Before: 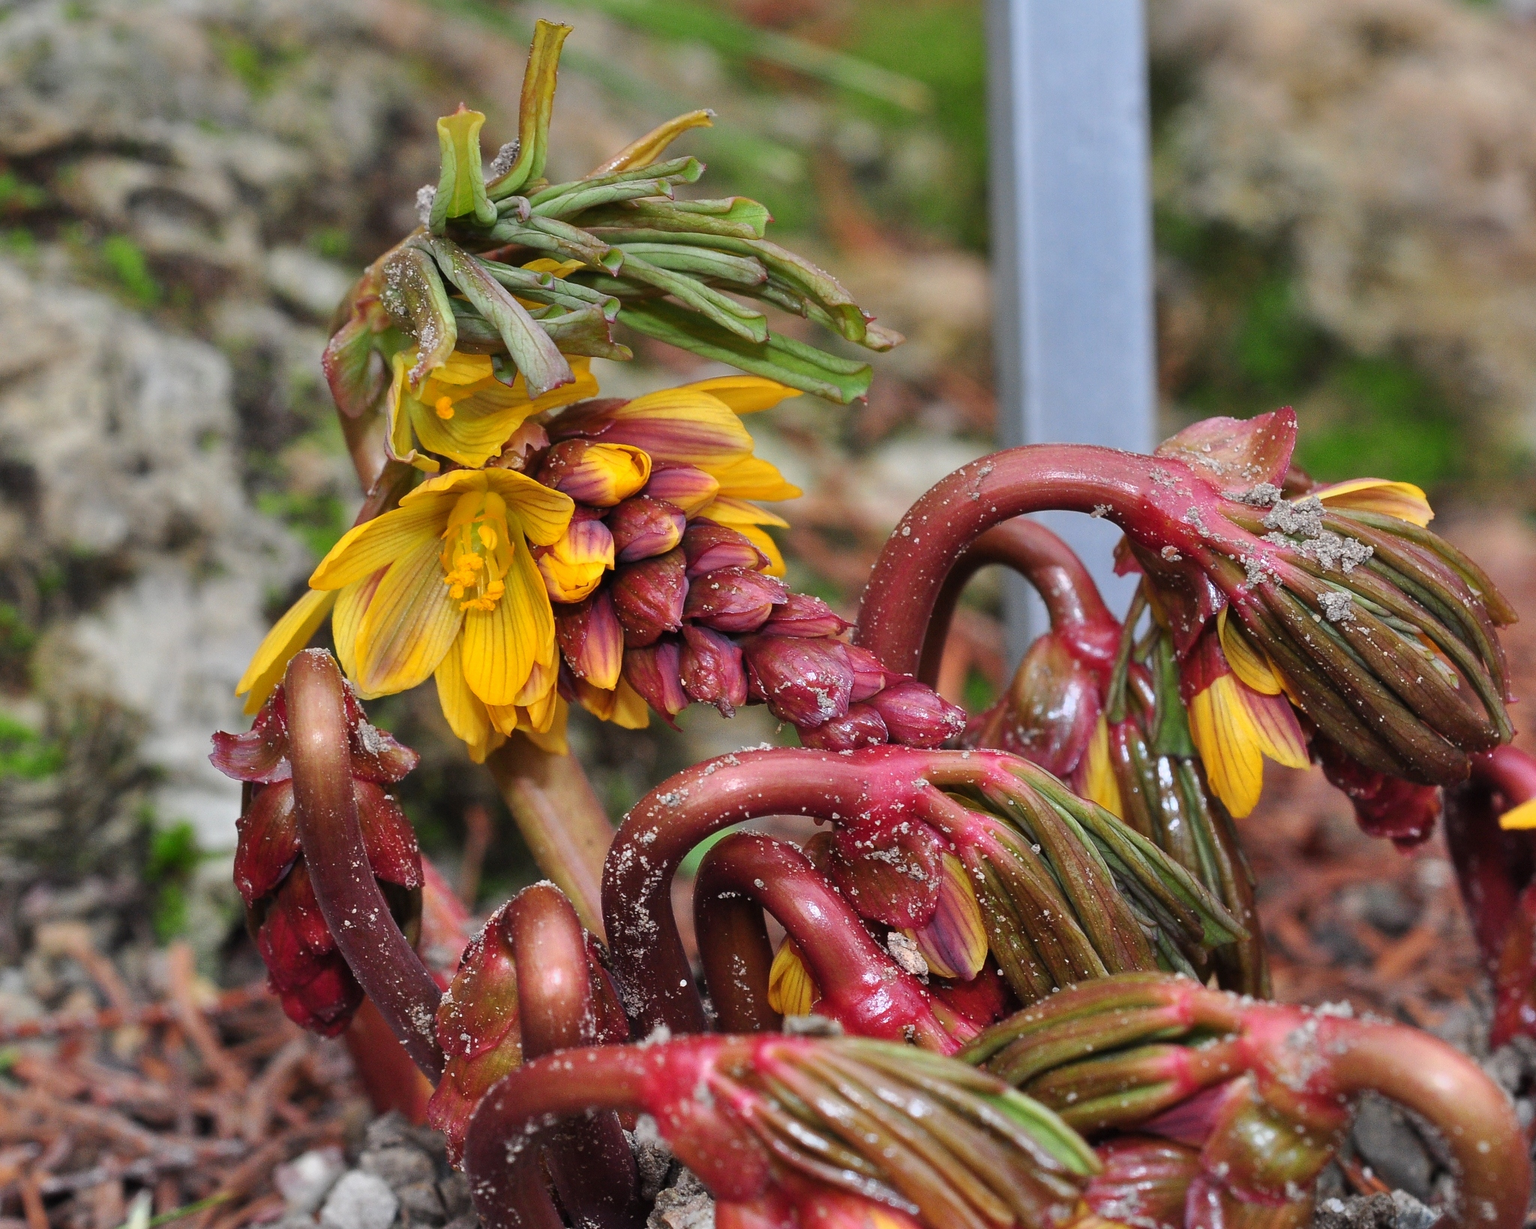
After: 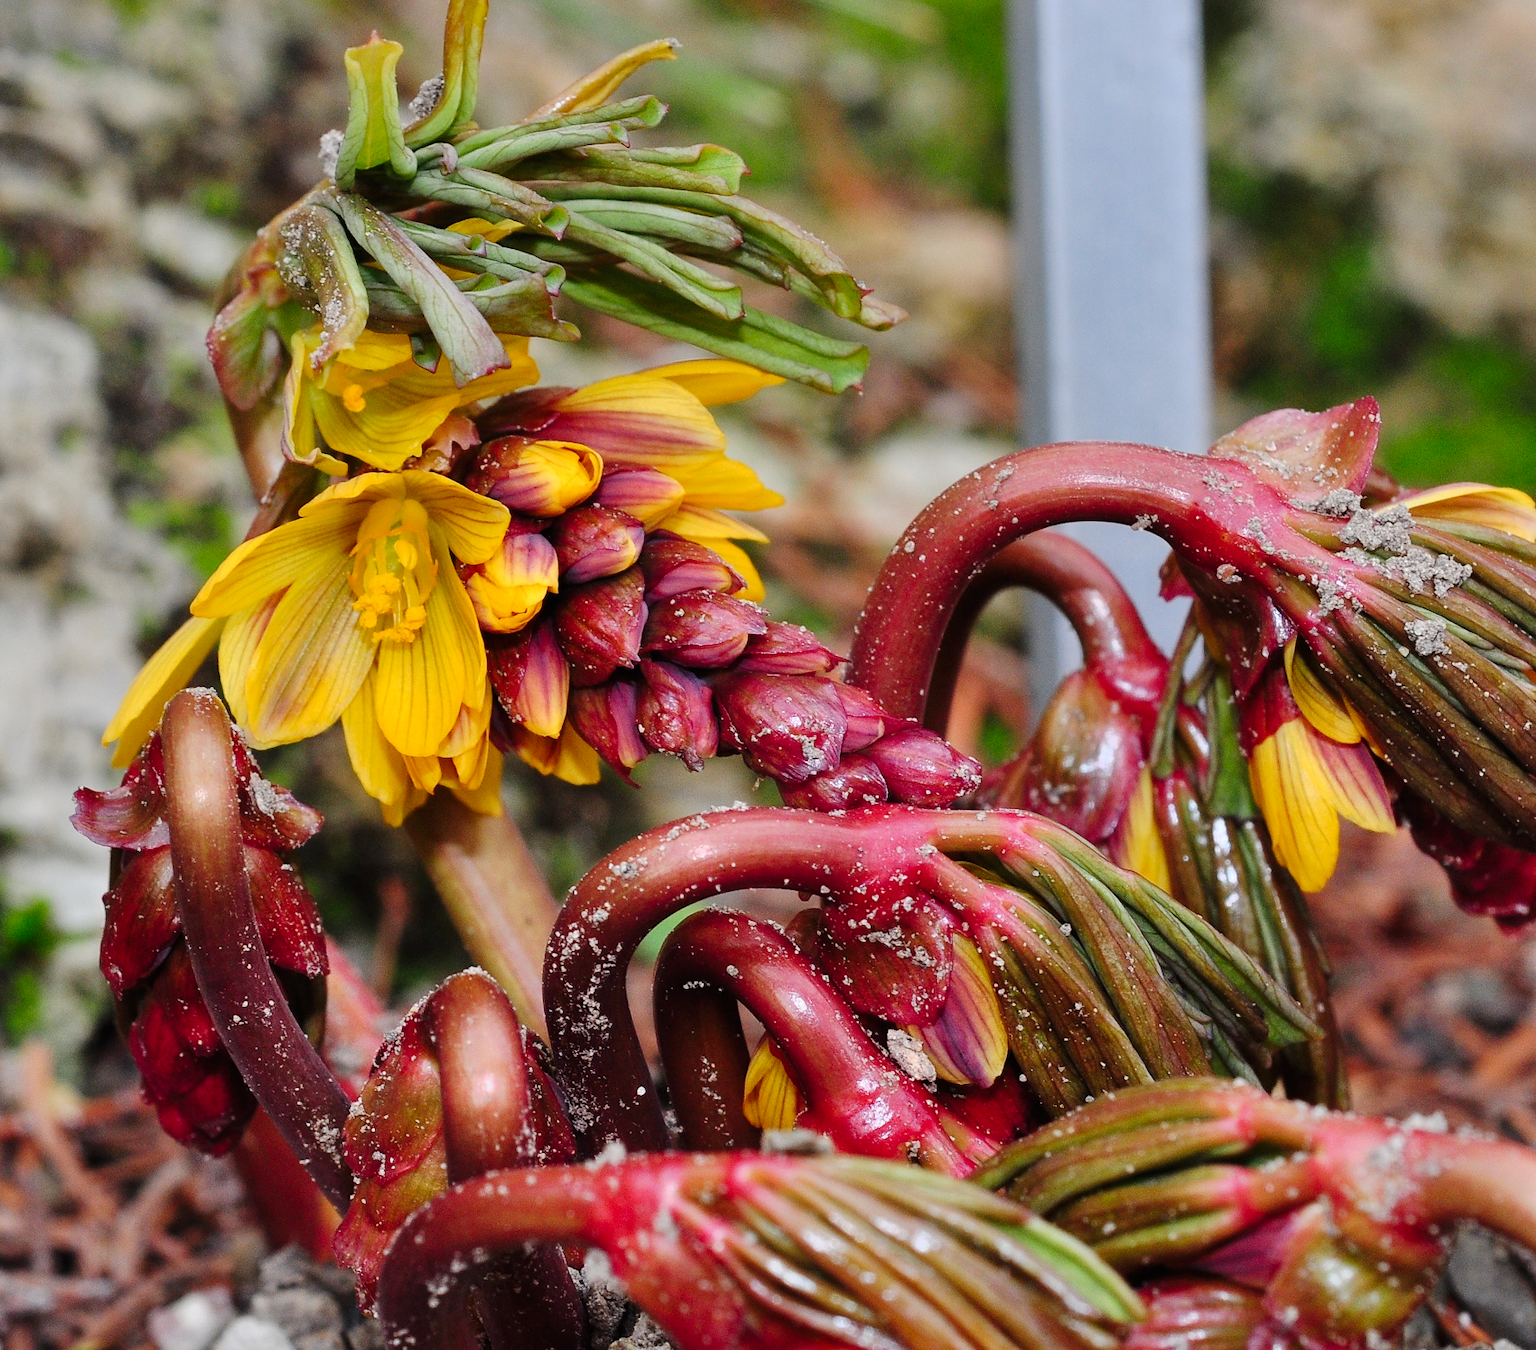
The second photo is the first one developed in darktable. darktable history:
crop: left 9.836%, top 6.319%, right 7.075%, bottom 2.384%
tone curve: curves: ch0 [(0.003, 0) (0.066, 0.031) (0.163, 0.112) (0.264, 0.238) (0.395, 0.421) (0.517, 0.56) (0.684, 0.734) (0.791, 0.814) (1, 1)]; ch1 [(0, 0) (0.164, 0.115) (0.337, 0.332) (0.39, 0.398) (0.464, 0.461) (0.501, 0.5) (0.507, 0.5) (0.534, 0.532) (0.577, 0.59) (0.652, 0.681) (0.733, 0.749) (0.811, 0.796) (1, 1)]; ch2 [(0, 0) (0.337, 0.382) (0.464, 0.476) (0.501, 0.502) (0.527, 0.54) (0.551, 0.565) (0.6, 0.59) (0.687, 0.675) (1, 1)], preserve colors none
